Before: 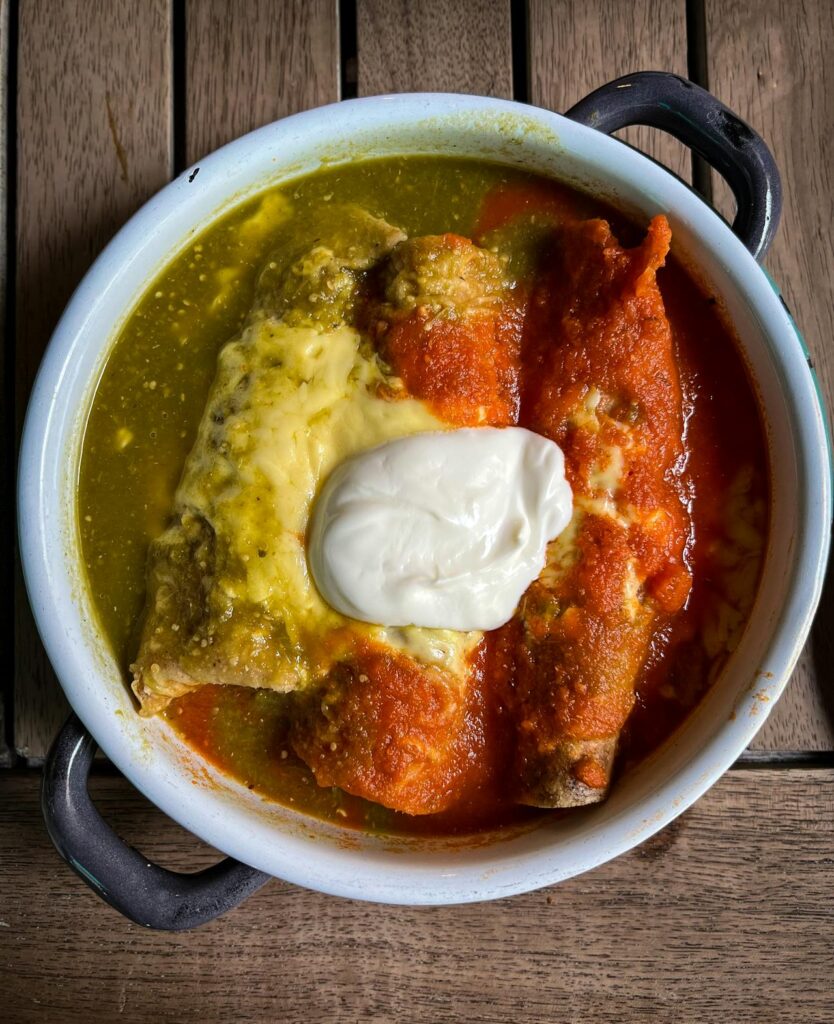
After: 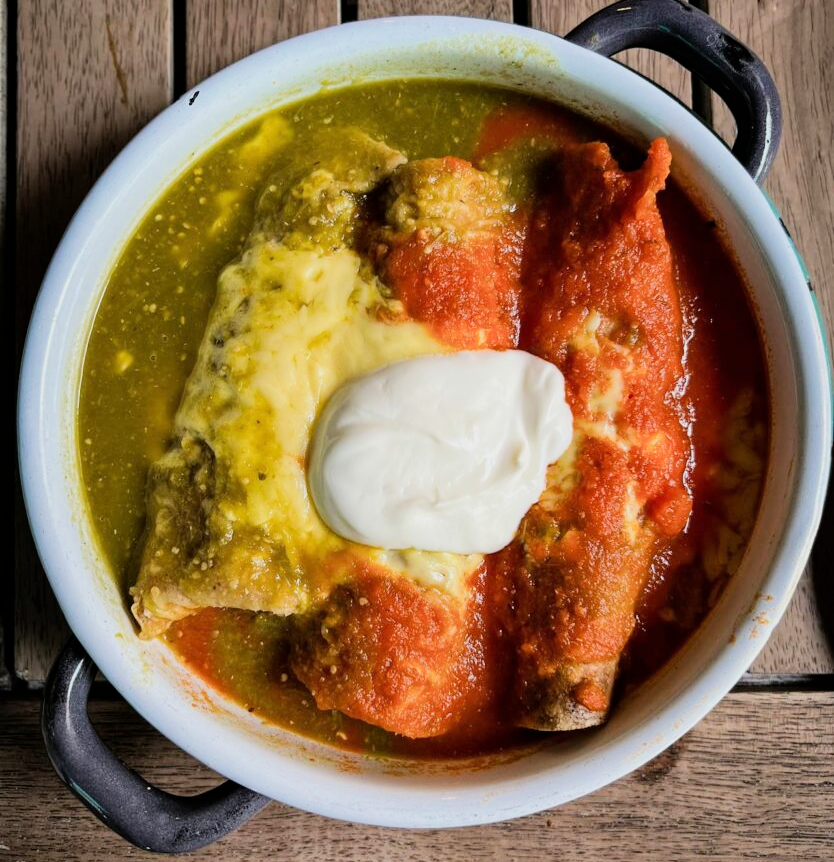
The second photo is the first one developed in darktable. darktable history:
filmic rgb: black relative exposure -7.65 EV, white relative exposure 4.56 EV, hardness 3.61, contrast 1.053
crop: top 7.573%, bottom 8.198%
exposure: black level correction 0, exposure 0.698 EV, compensate highlight preservation false
